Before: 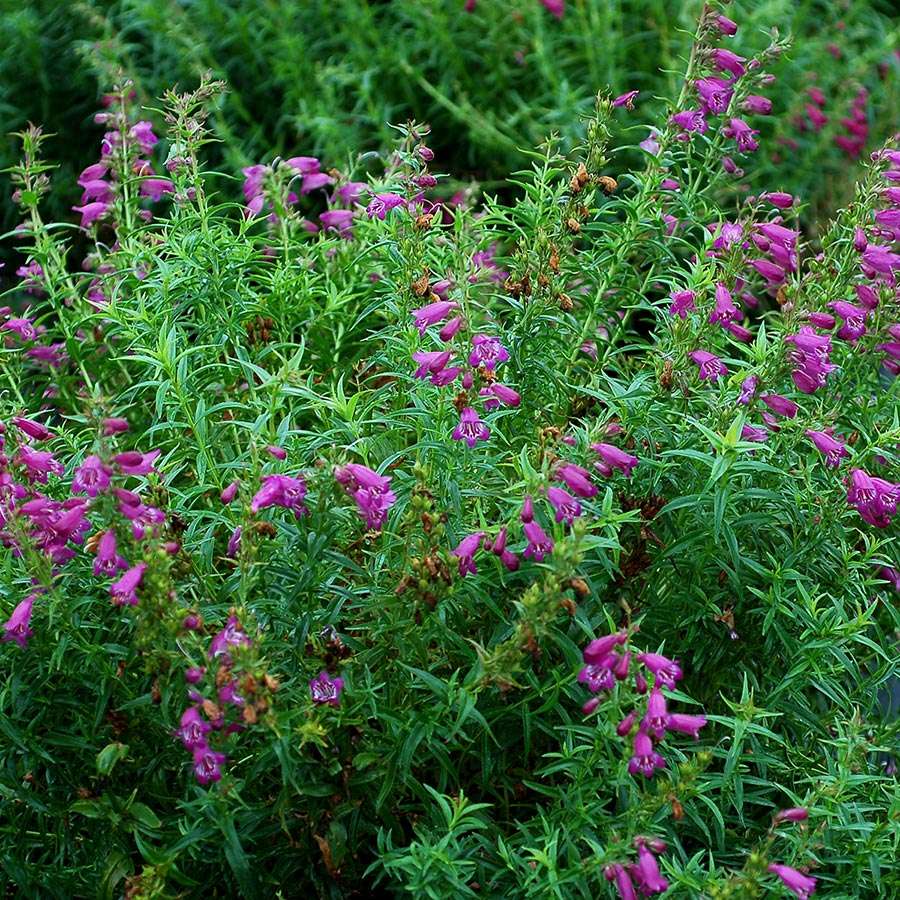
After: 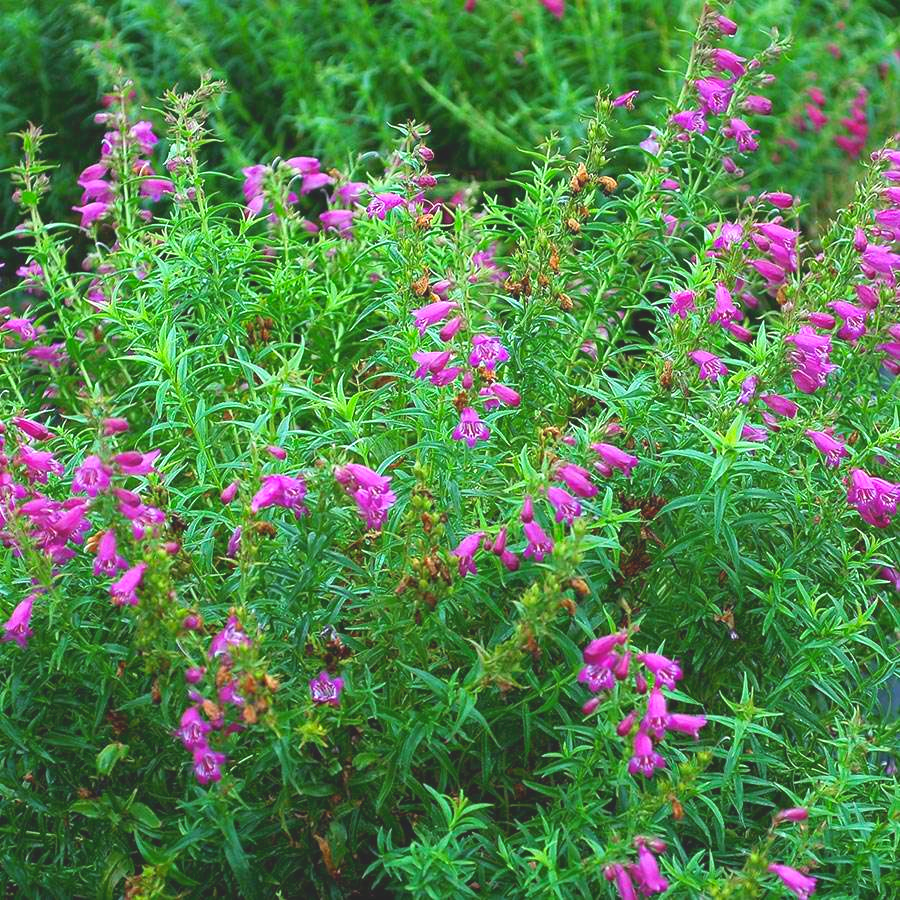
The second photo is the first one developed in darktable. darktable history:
exposure: exposure 1 EV, compensate highlight preservation false
contrast brightness saturation: contrast -0.296
